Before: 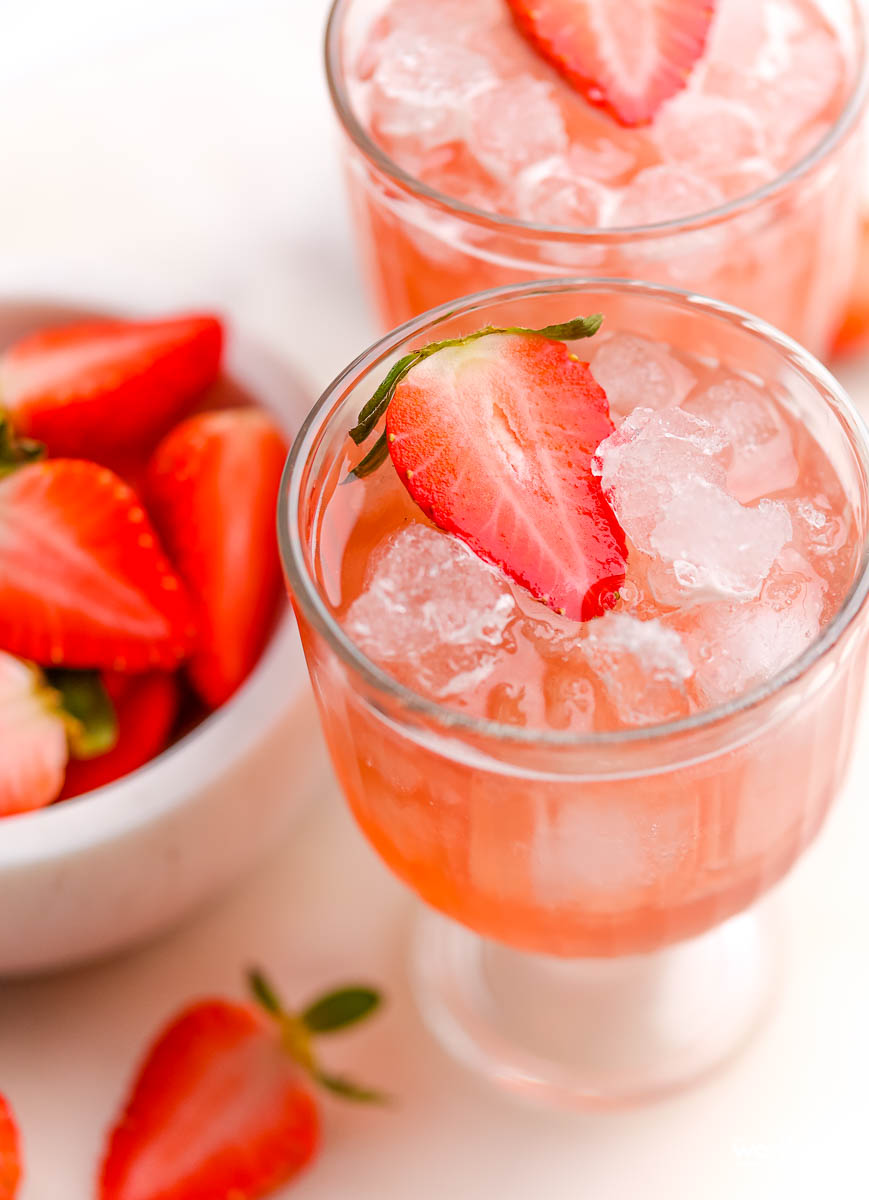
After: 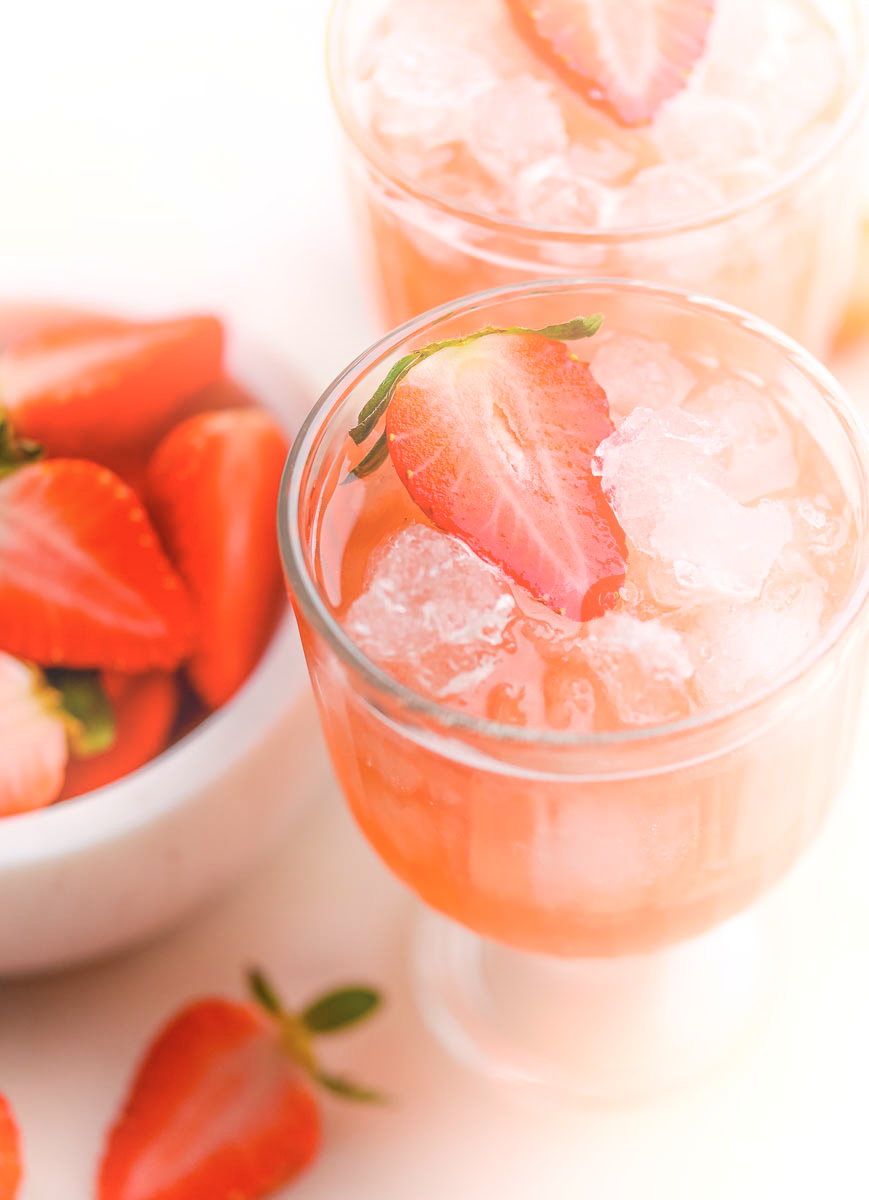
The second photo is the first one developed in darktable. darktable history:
bloom: on, module defaults
color zones: curves: ch1 [(0, 0.469) (0.01, 0.469) (0.12, 0.446) (0.248, 0.469) (0.5, 0.5) (0.748, 0.5) (0.99, 0.469) (1, 0.469)]
